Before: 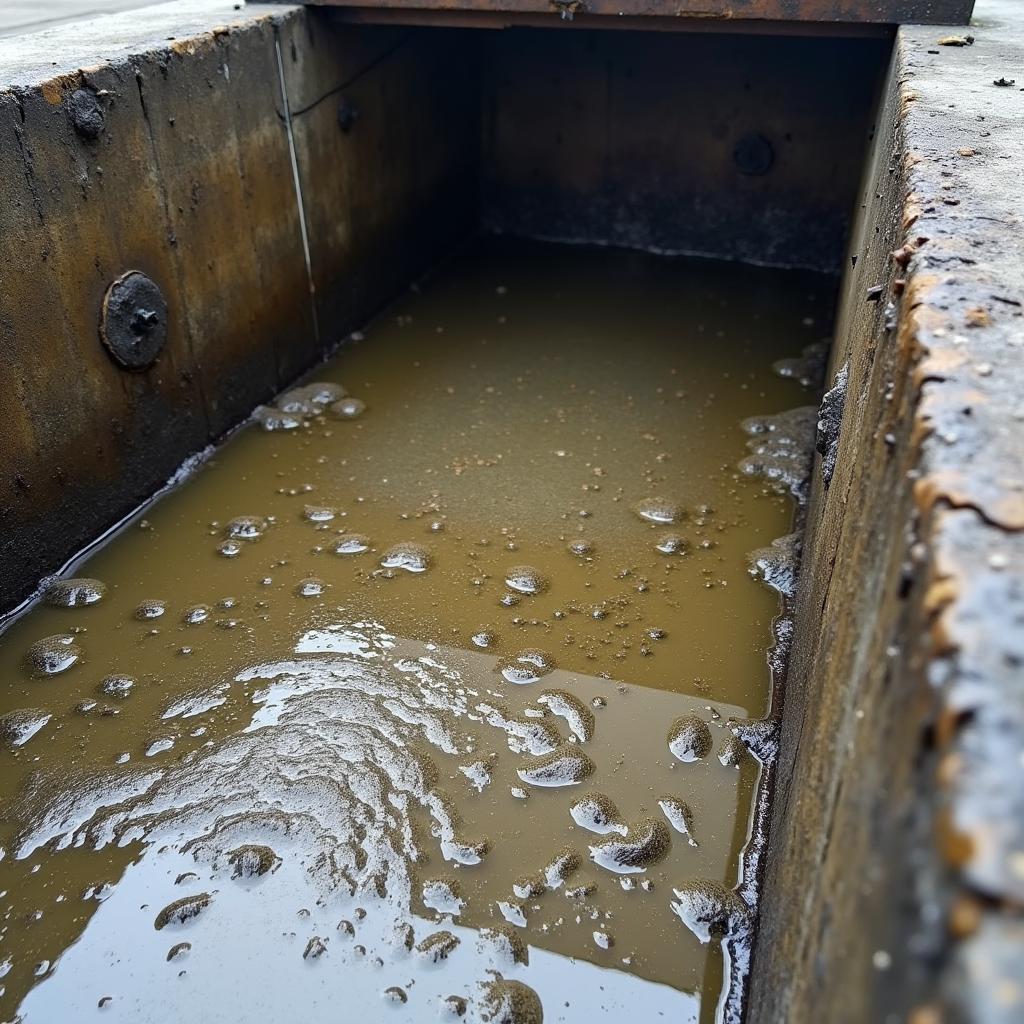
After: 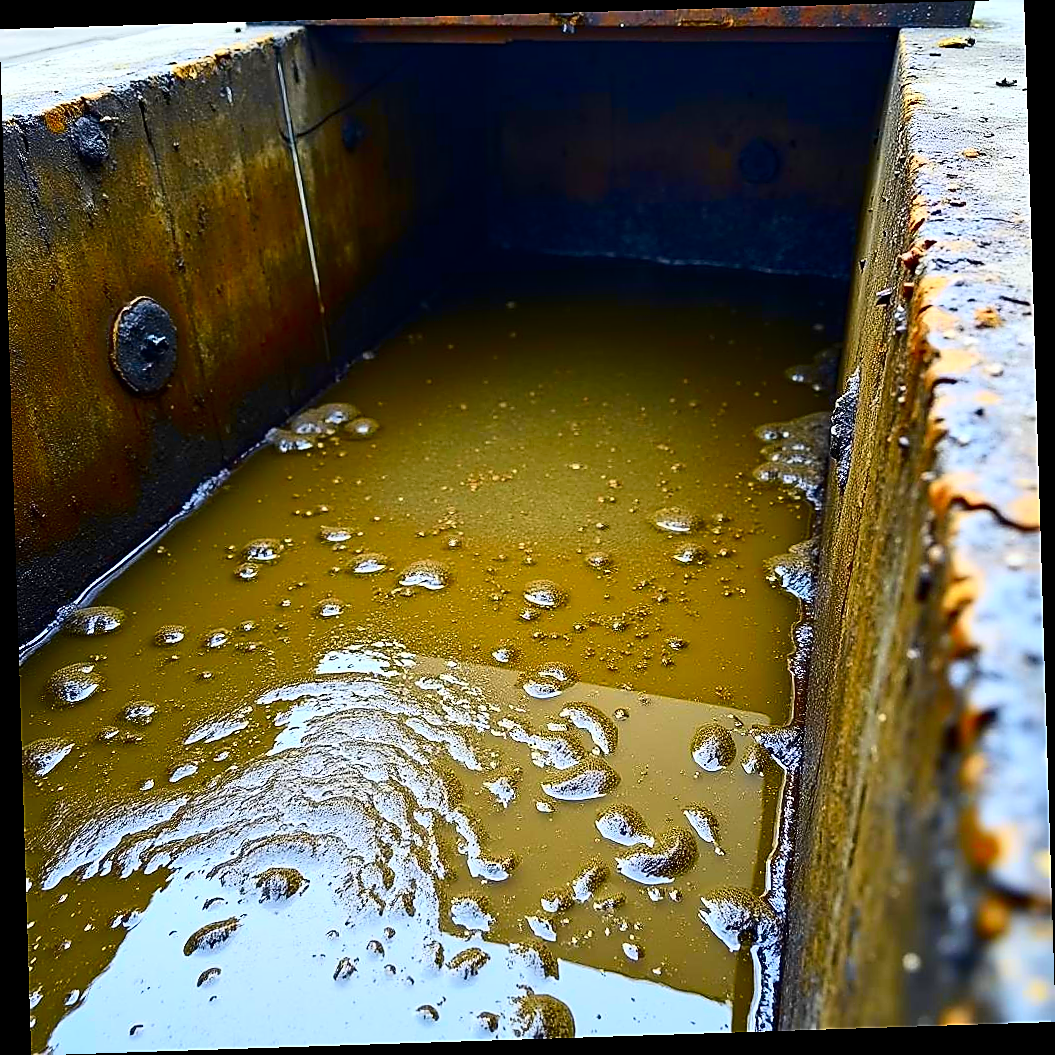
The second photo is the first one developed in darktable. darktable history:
tone curve: curves: ch0 [(0, 0) (0.074, 0.04) (0.157, 0.1) (0.472, 0.515) (0.635, 0.731) (0.768, 0.878) (0.899, 0.969) (1, 1)]; ch1 [(0, 0) (0.08, 0.08) (0.3, 0.3) (0.5, 0.5) (0.539, 0.558) (0.586, 0.658) (0.69, 0.787) (0.92, 0.92) (1, 1)]; ch2 [(0, 0) (0.08, 0.08) (0.3, 0.3) (0.5, 0.5) (0.543, 0.597) (0.597, 0.679) (0.92, 0.92) (1, 1)], color space Lab, independent channels, preserve colors none
rotate and perspective: rotation -1.77°, lens shift (horizontal) 0.004, automatic cropping off
contrast brightness saturation: saturation 0.5
sharpen: radius 1.4, amount 1.25, threshold 0.7
